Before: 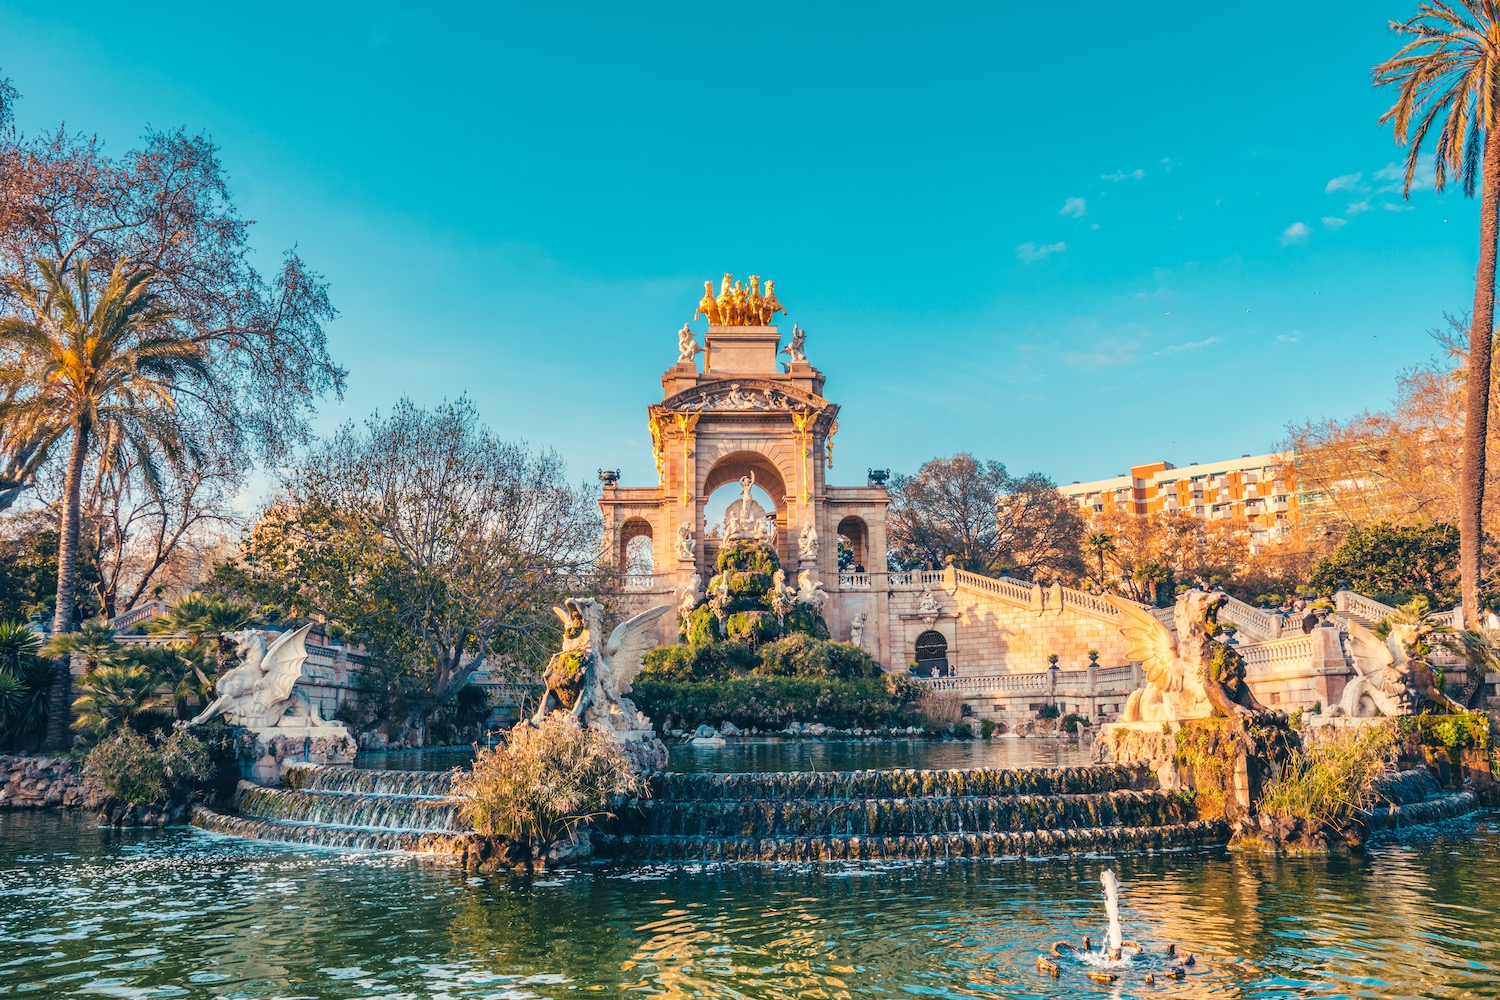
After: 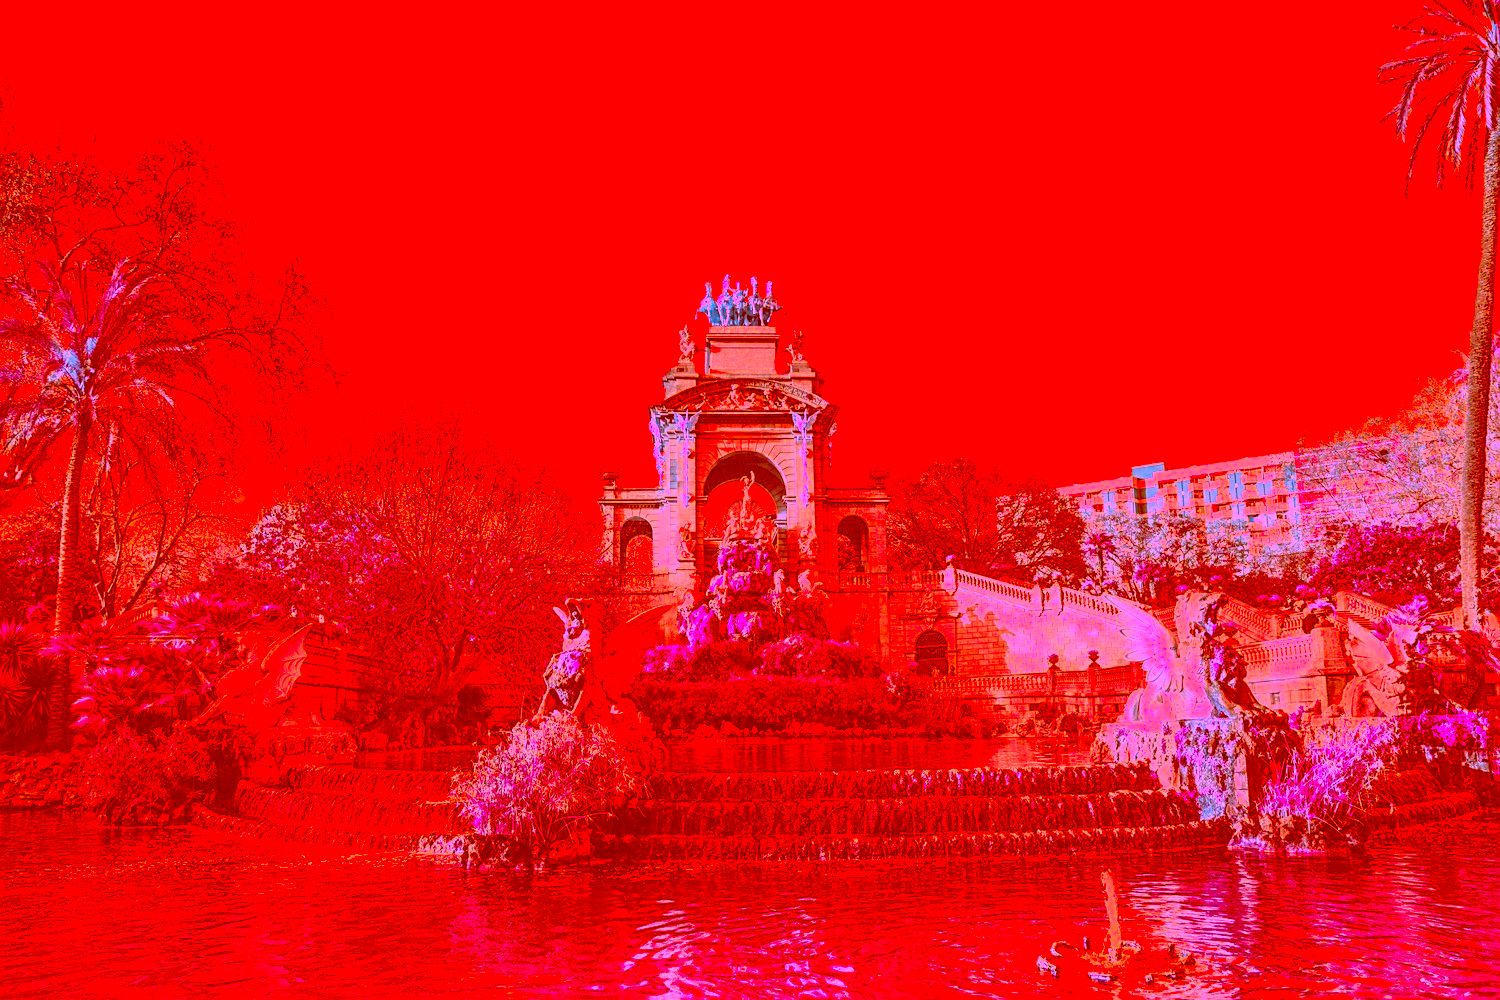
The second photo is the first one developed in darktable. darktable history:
sharpen: on, module defaults
local contrast: detail 130%
color correction: highlights a* -38.95, highlights b* -39.38, shadows a* -39.75, shadows b* -39.5, saturation -2.97
contrast brightness saturation: contrast -0.085, brightness -0.043, saturation -0.111
